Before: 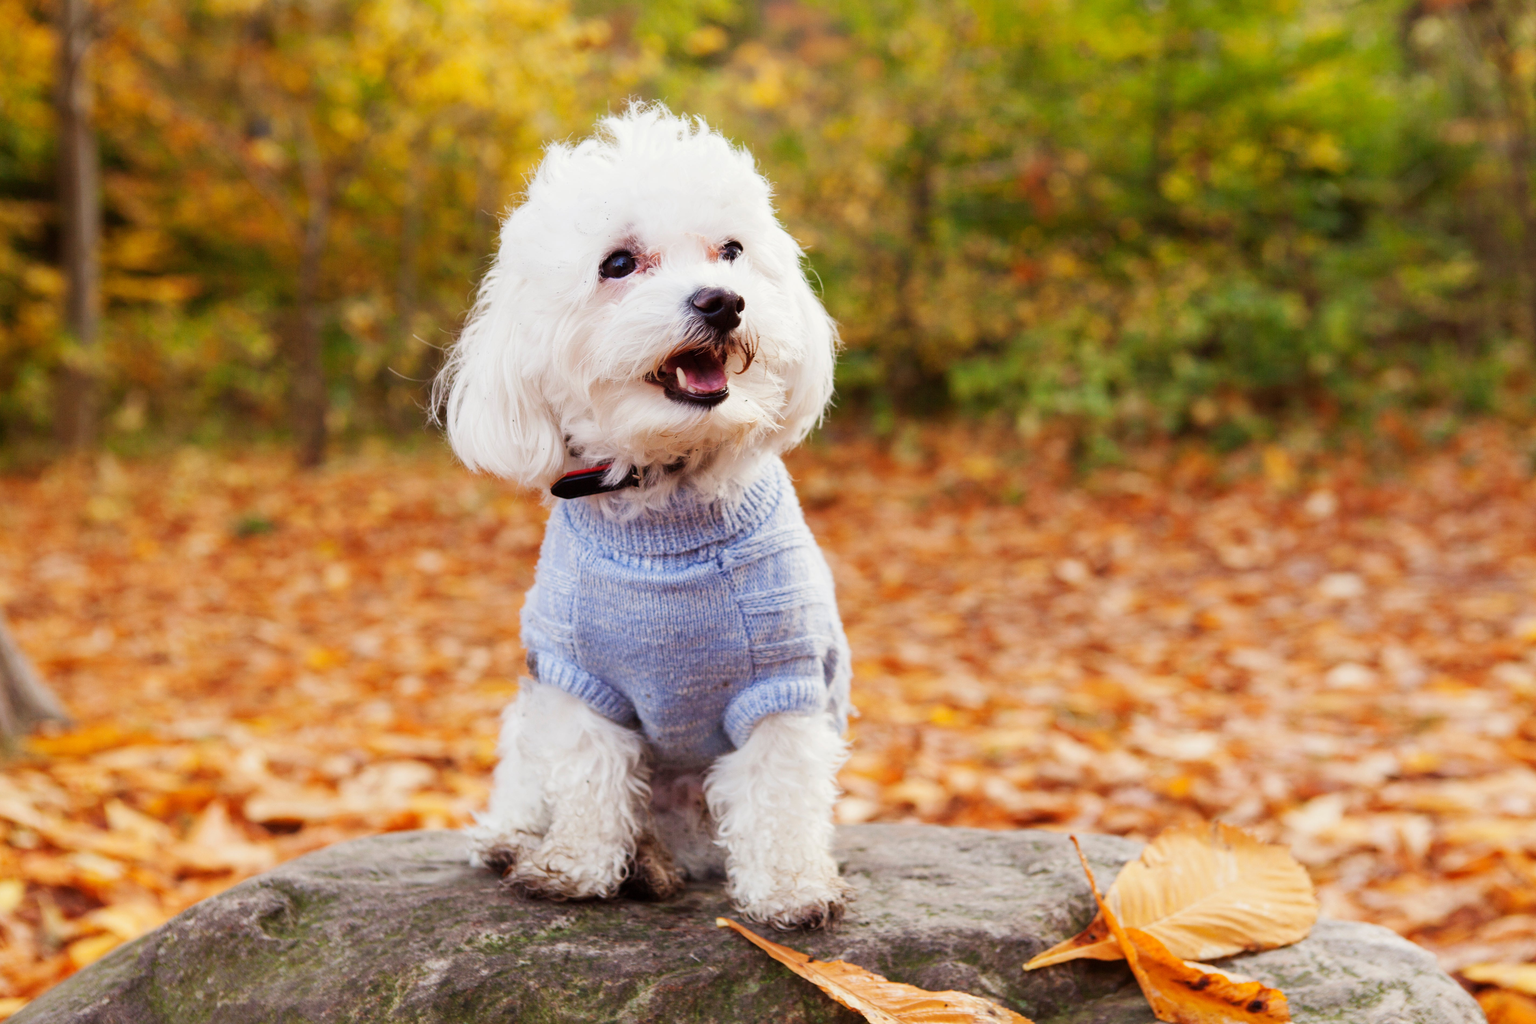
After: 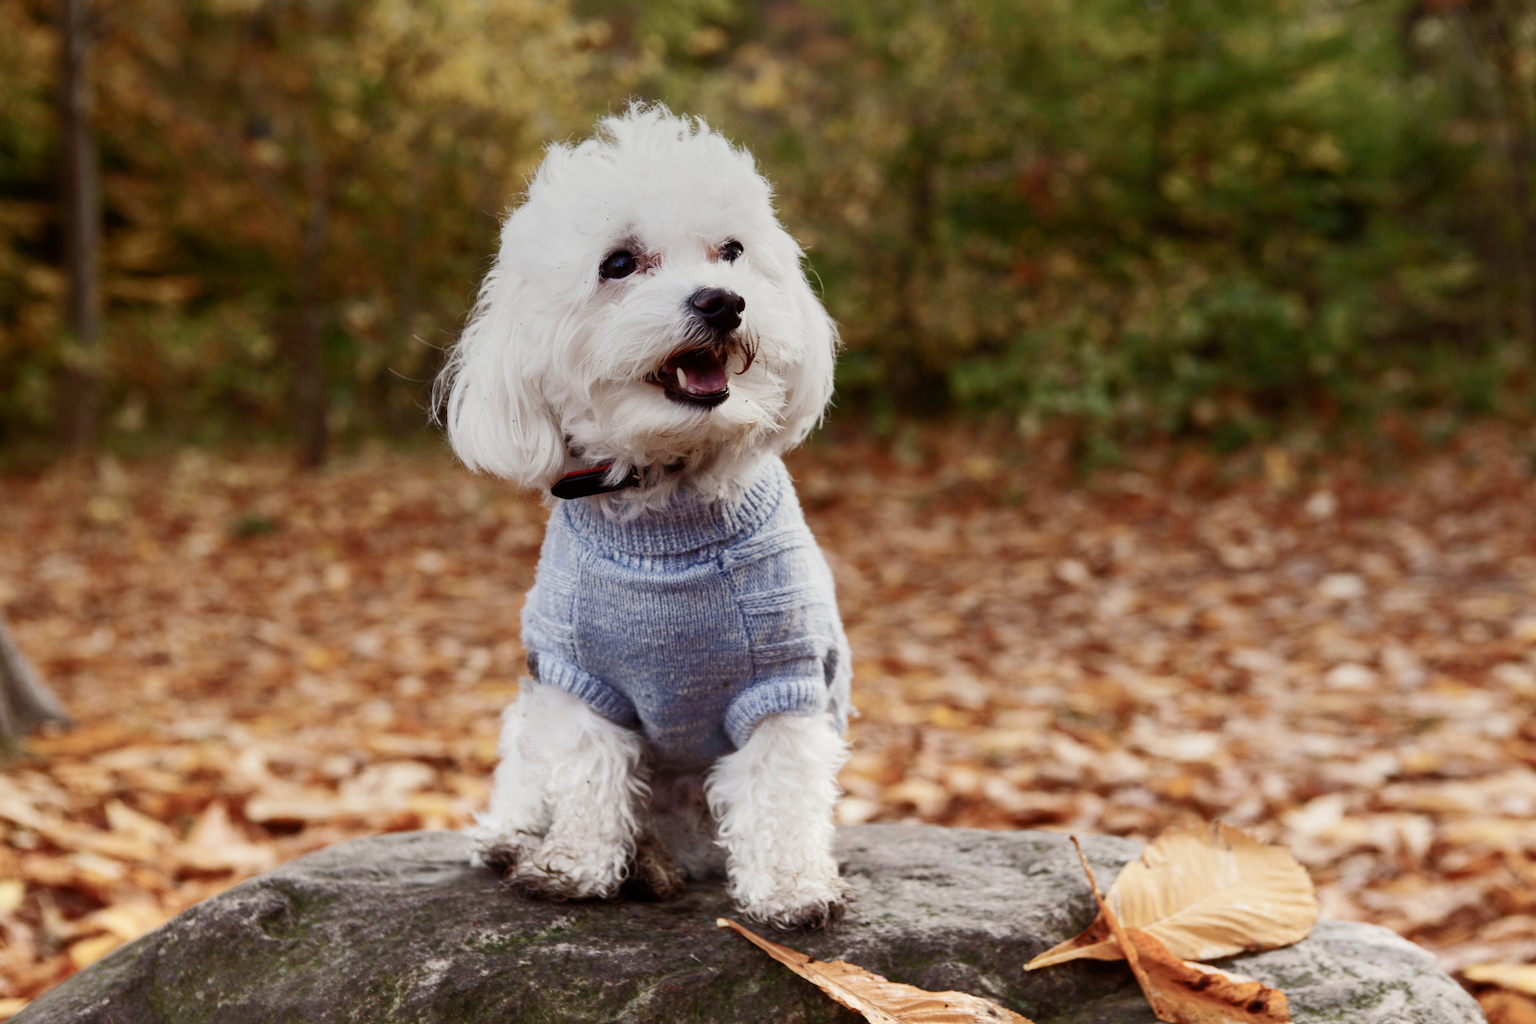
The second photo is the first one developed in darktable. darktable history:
graduated density: on, module defaults
color balance rgb: perceptual saturation grading › highlights -31.88%, perceptual saturation grading › mid-tones 5.8%, perceptual saturation grading › shadows 18.12%, perceptual brilliance grading › highlights 3.62%, perceptual brilliance grading › mid-tones -18.12%, perceptual brilliance grading › shadows -41.3%
